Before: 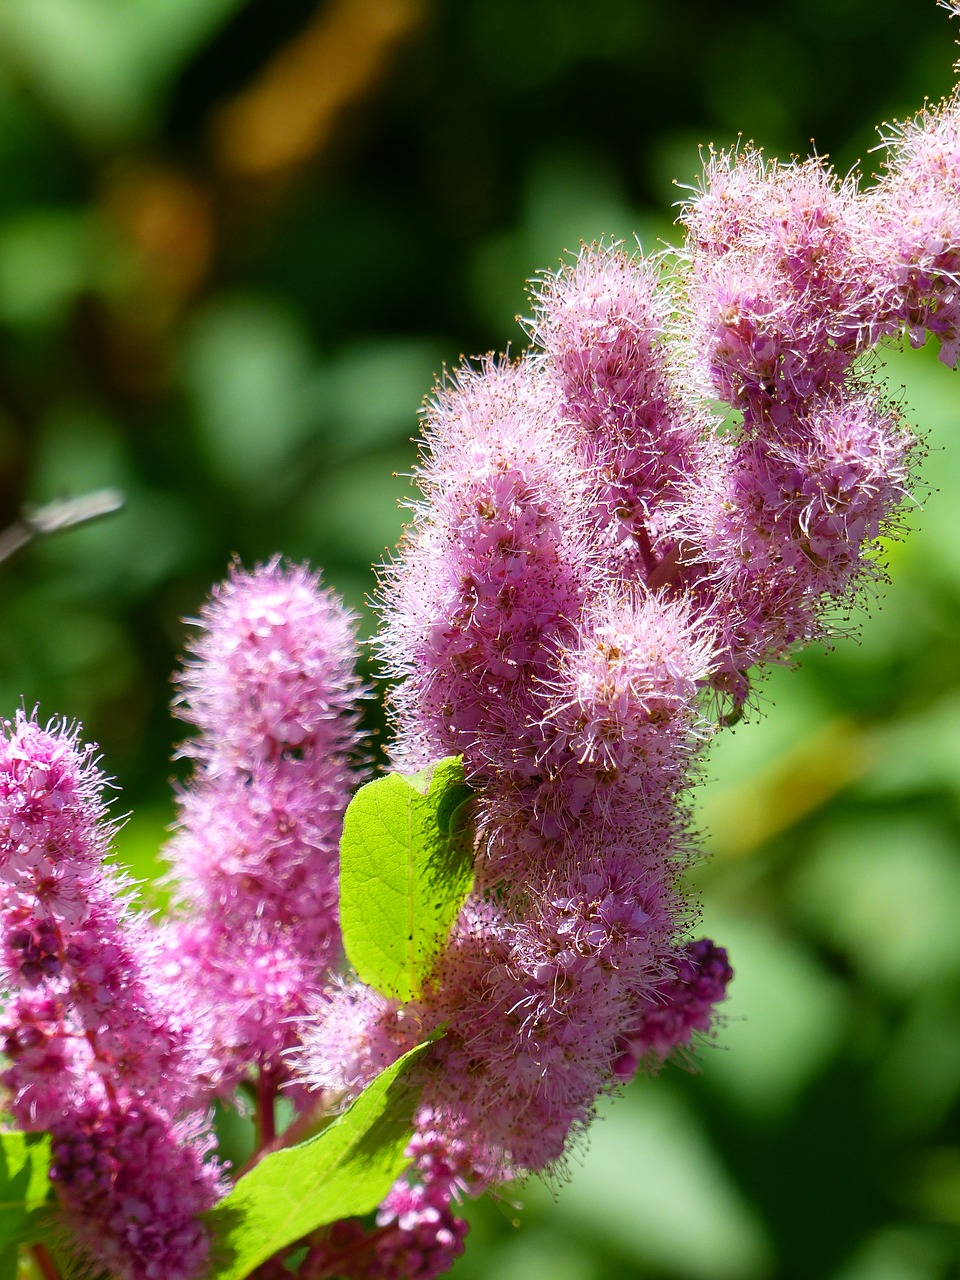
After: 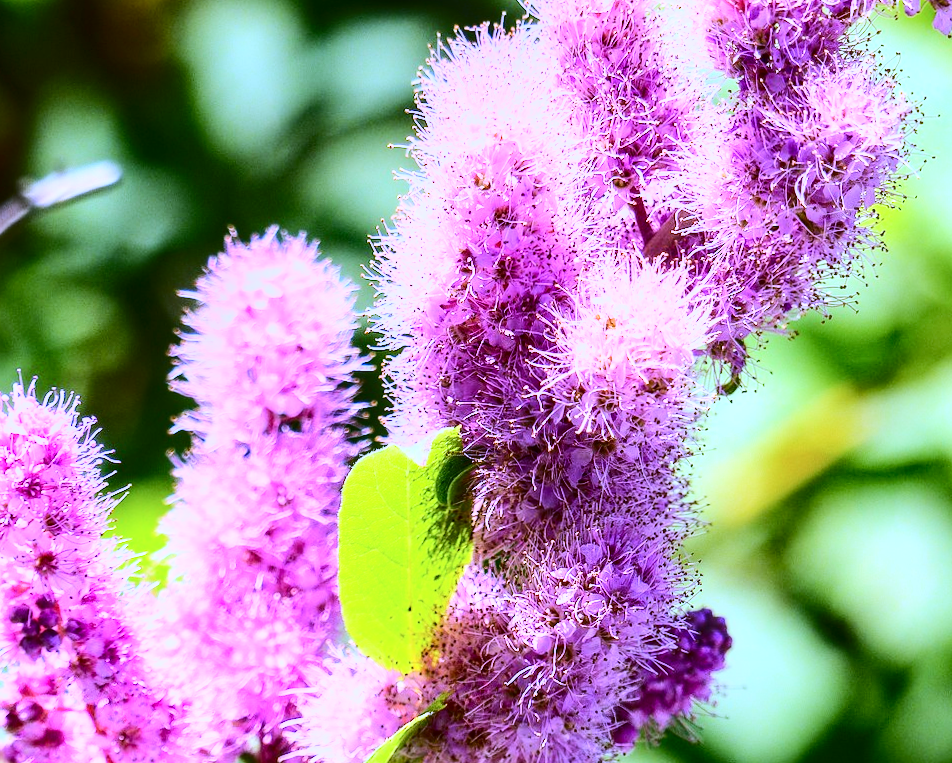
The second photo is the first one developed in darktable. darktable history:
crop and rotate: top 25.357%, bottom 13.942%
rotate and perspective: rotation -0.45°, automatic cropping original format, crop left 0.008, crop right 0.992, crop top 0.012, crop bottom 0.988
white balance: red 0.98, blue 1.61
local contrast: on, module defaults
base curve: curves: ch0 [(0, 0) (0.025, 0.046) (0.112, 0.277) (0.467, 0.74) (0.814, 0.929) (1, 0.942)]
contrast brightness saturation: contrast 0.28
